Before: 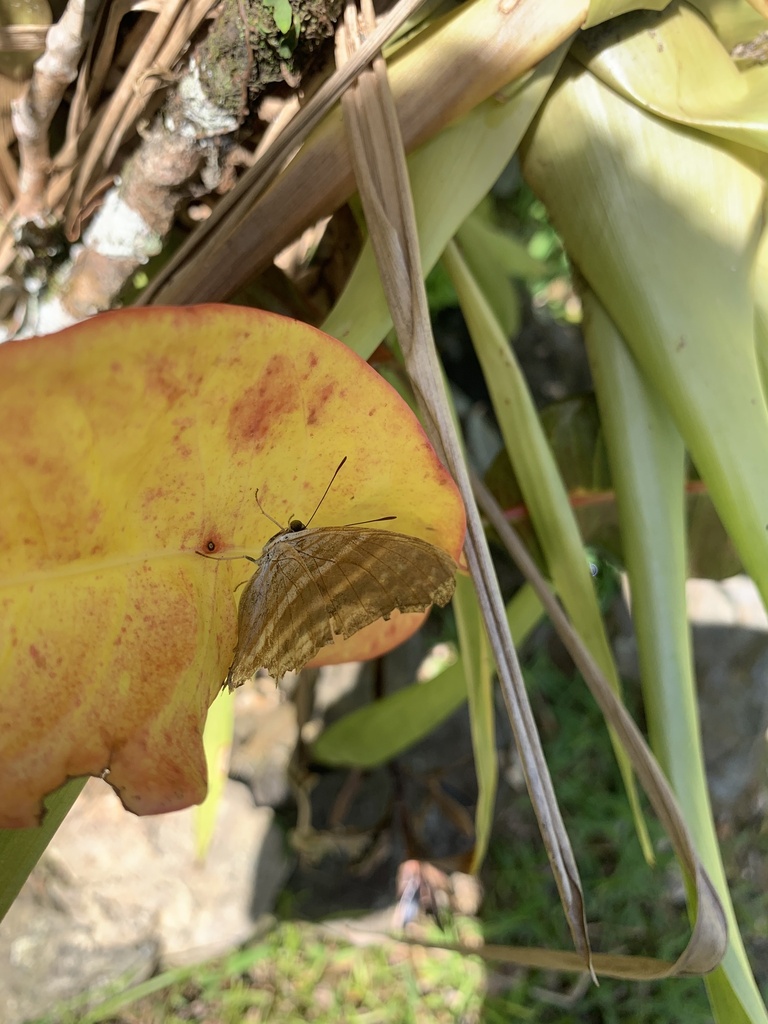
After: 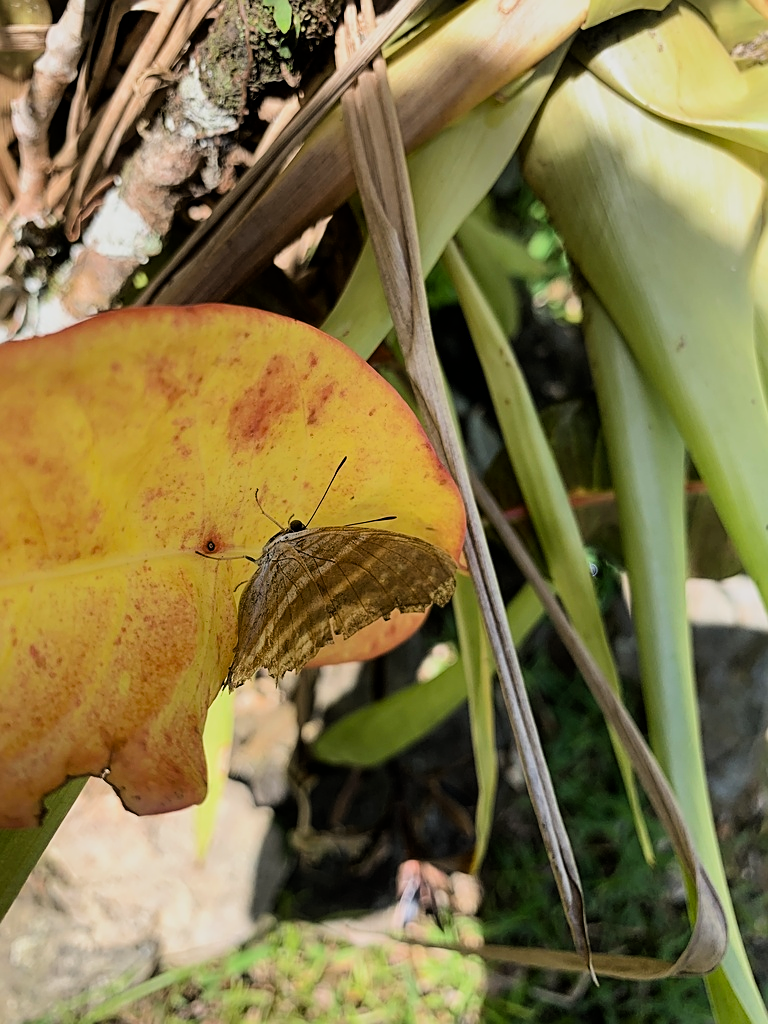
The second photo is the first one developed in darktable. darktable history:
exposure: exposure -0.109 EV, compensate highlight preservation false
sharpen: on, module defaults
filmic rgb: black relative exposure -7.98 EV, white relative exposure 4.03 EV, threshold 3.01 EV, hardness 4.2, contrast 1.363, enable highlight reconstruction true
